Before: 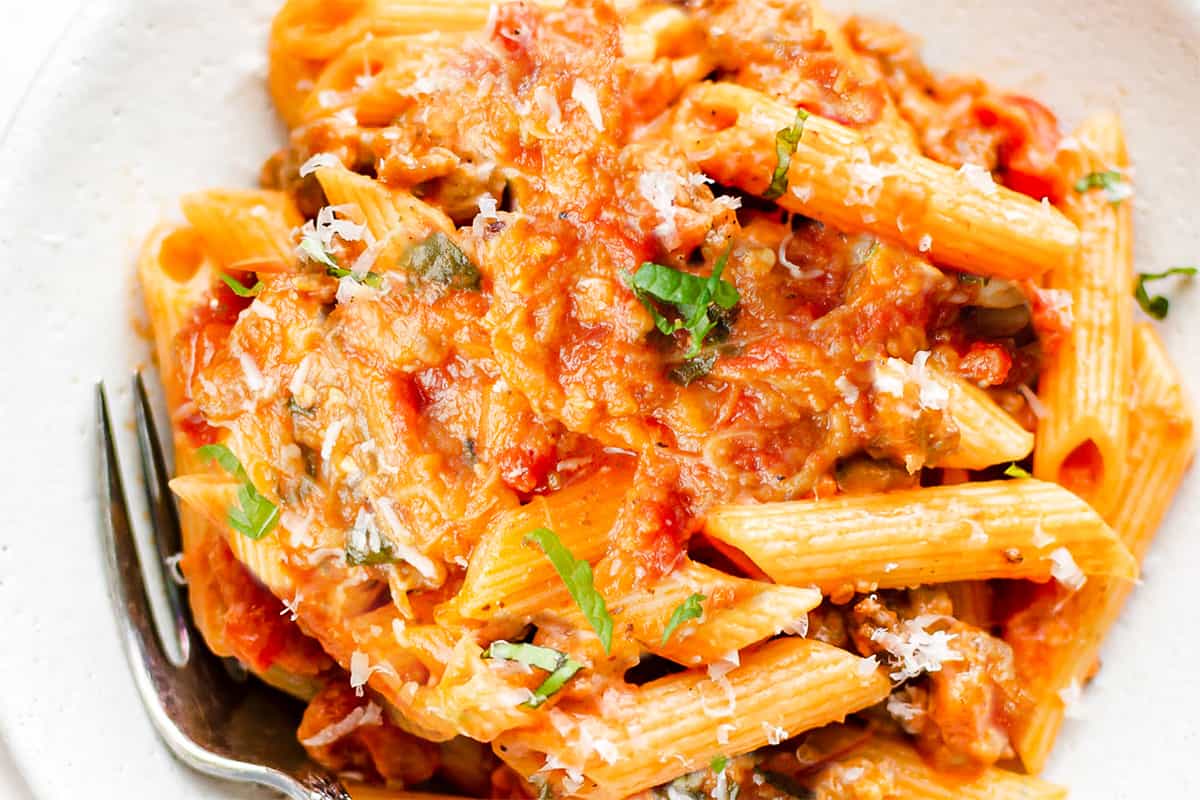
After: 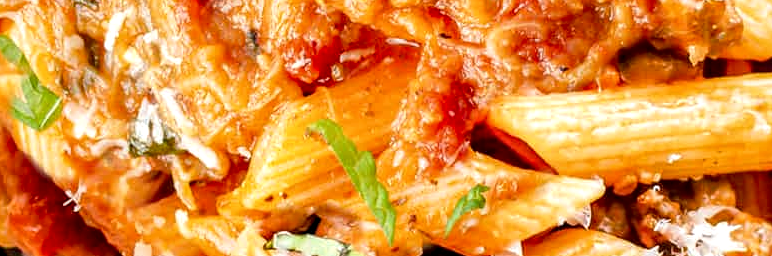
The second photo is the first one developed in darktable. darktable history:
crop: left 18.091%, top 51.13%, right 17.525%, bottom 16.85%
local contrast: detail 150%
